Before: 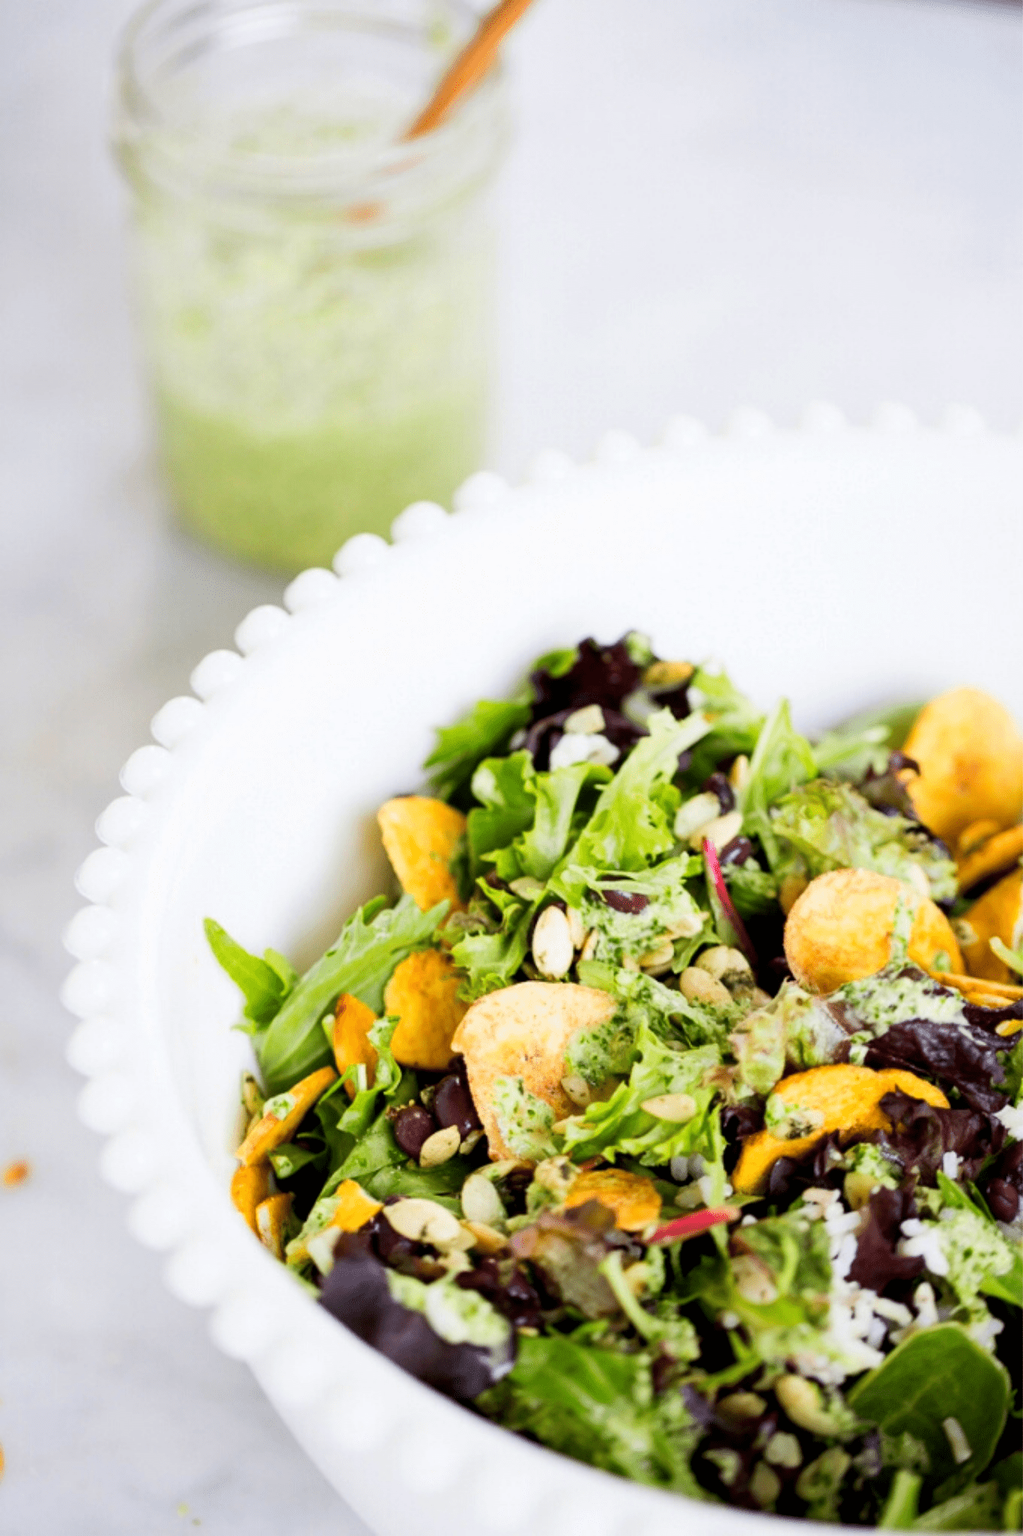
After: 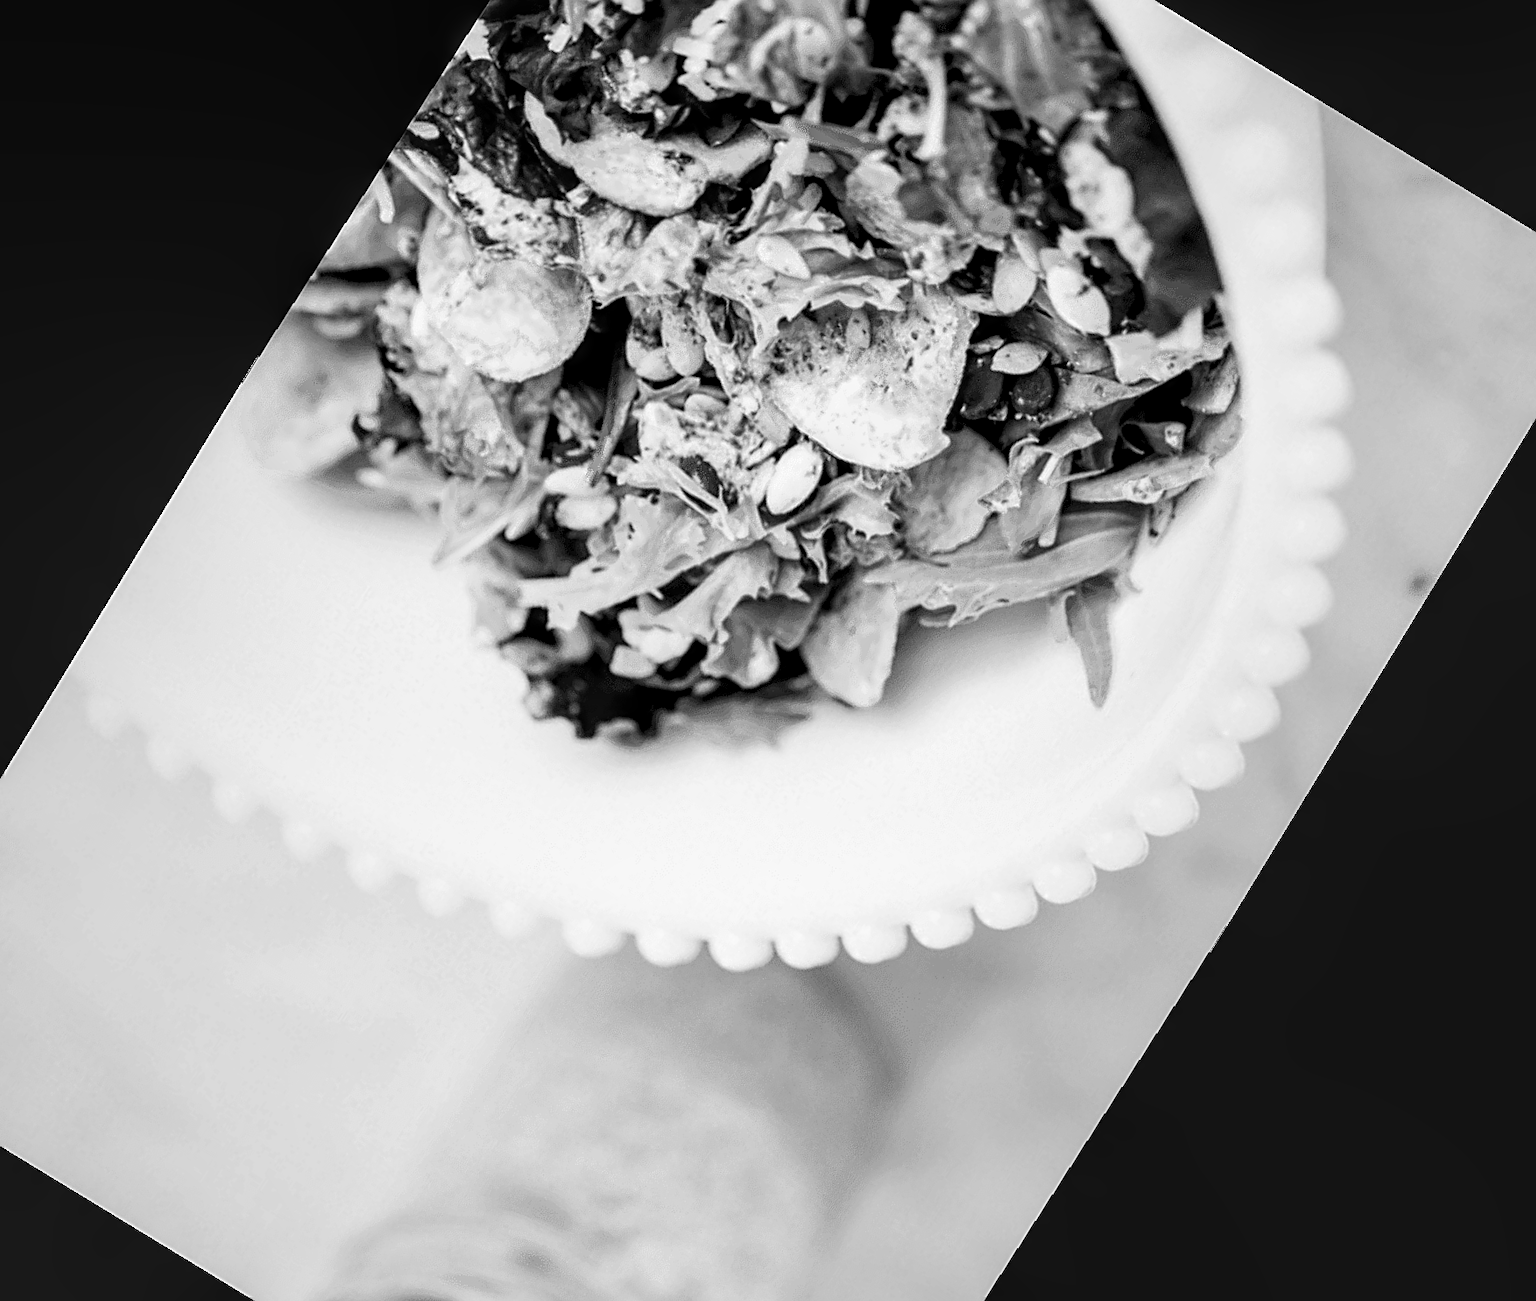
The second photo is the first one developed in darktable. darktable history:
local contrast: detail 150%
color balance: lift [1, 1.015, 1.004, 0.985], gamma [1, 0.958, 0.971, 1.042], gain [1, 0.956, 0.977, 1.044]
white balance: red 1.009, blue 1.027
sharpen: on, module defaults
crop and rotate: angle 148.68°, left 9.111%, top 15.603%, right 4.588%, bottom 17.041%
rotate and perspective: rotation 1.57°, crop left 0.018, crop right 0.982, crop top 0.039, crop bottom 0.961
monochrome: a -35.87, b 49.73, size 1.7
